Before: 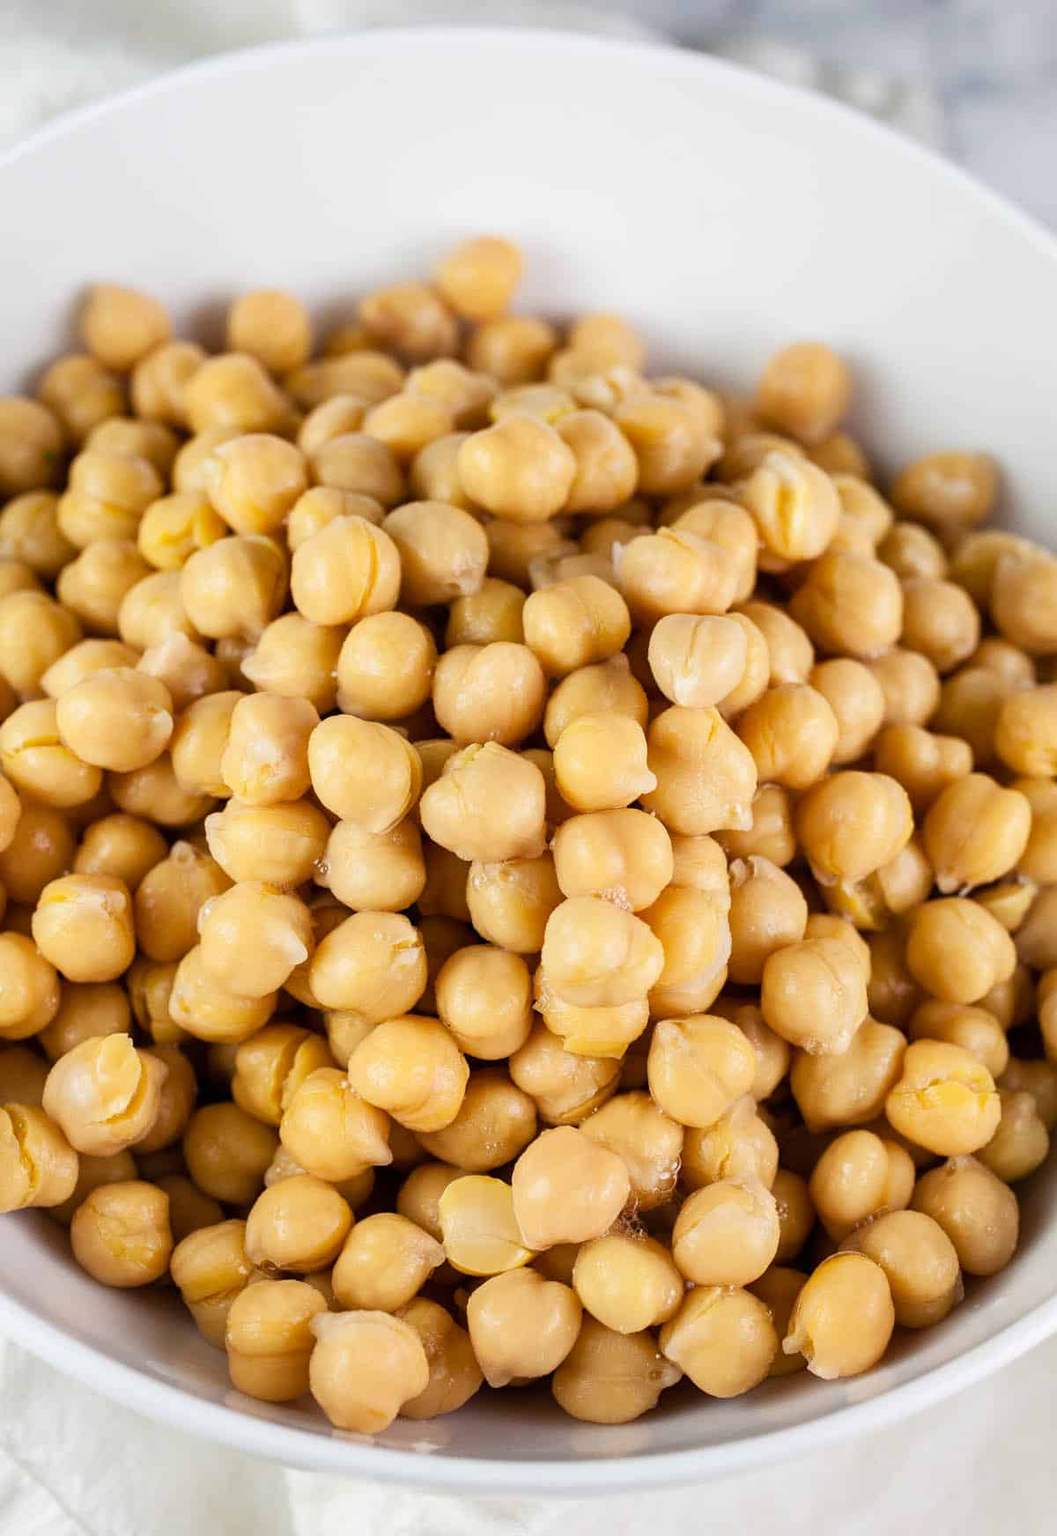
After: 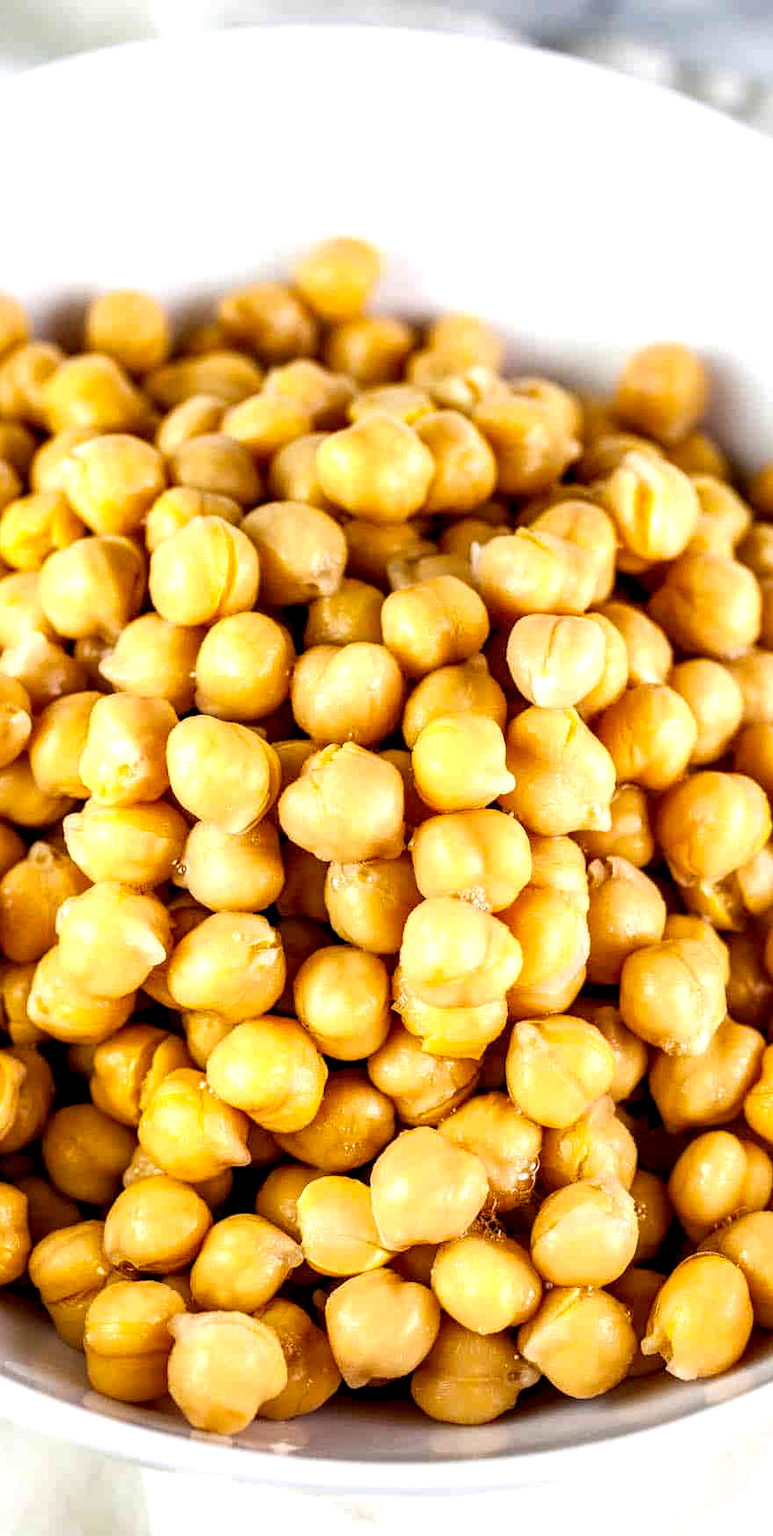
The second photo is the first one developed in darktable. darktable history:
local contrast: highlights 60%, shadows 60%, detail 160%
crop: left 13.443%, right 13.31%
exposure: black level correction 0.005, exposure 0.417 EV, compensate highlight preservation false
color balance: output saturation 120%
